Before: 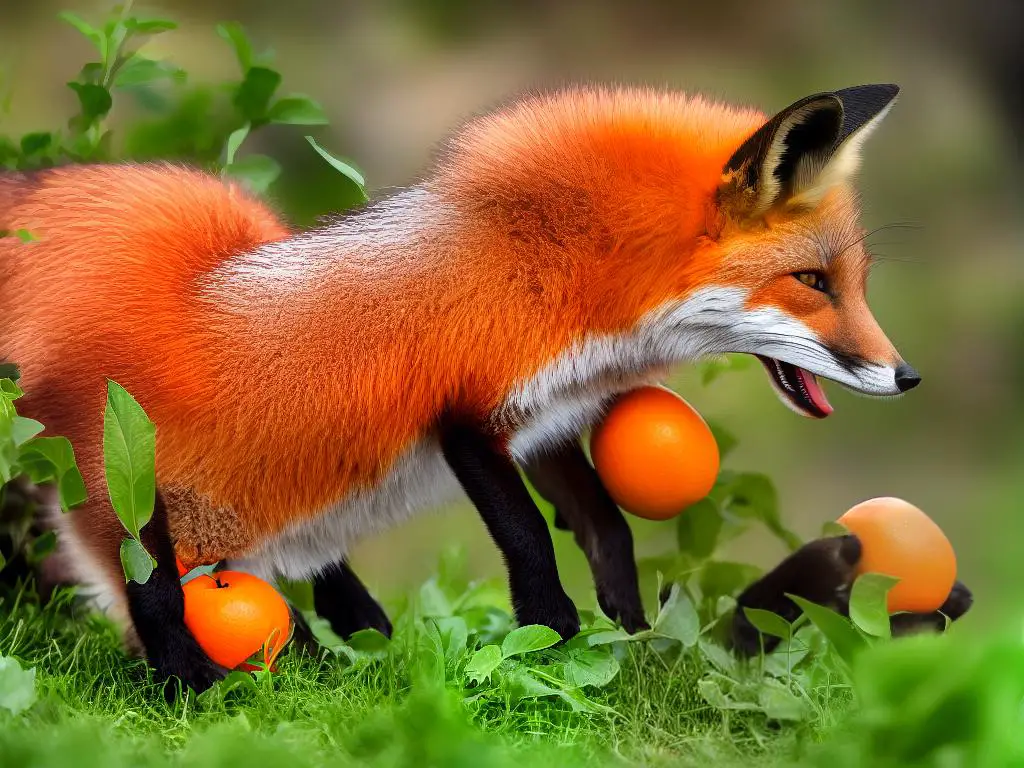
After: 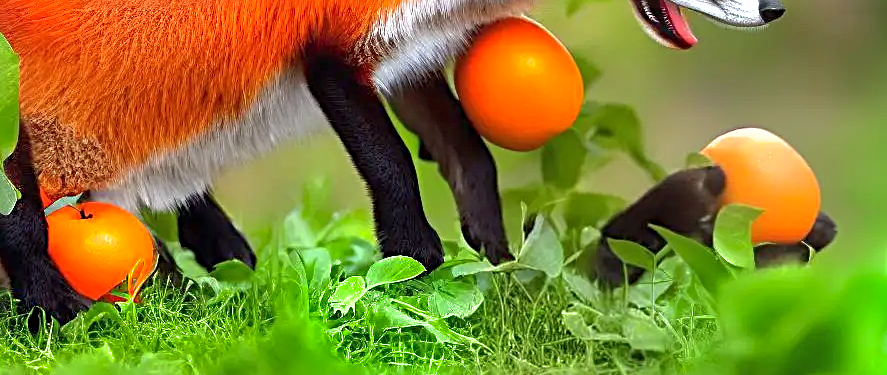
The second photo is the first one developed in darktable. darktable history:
shadows and highlights: on, module defaults
crop and rotate: left 13.306%, top 48.129%, bottom 2.928%
sharpen: radius 3.119
exposure: black level correction 0, exposure 0.7 EV, compensate exposure bias true, compensate highlight preservation false
